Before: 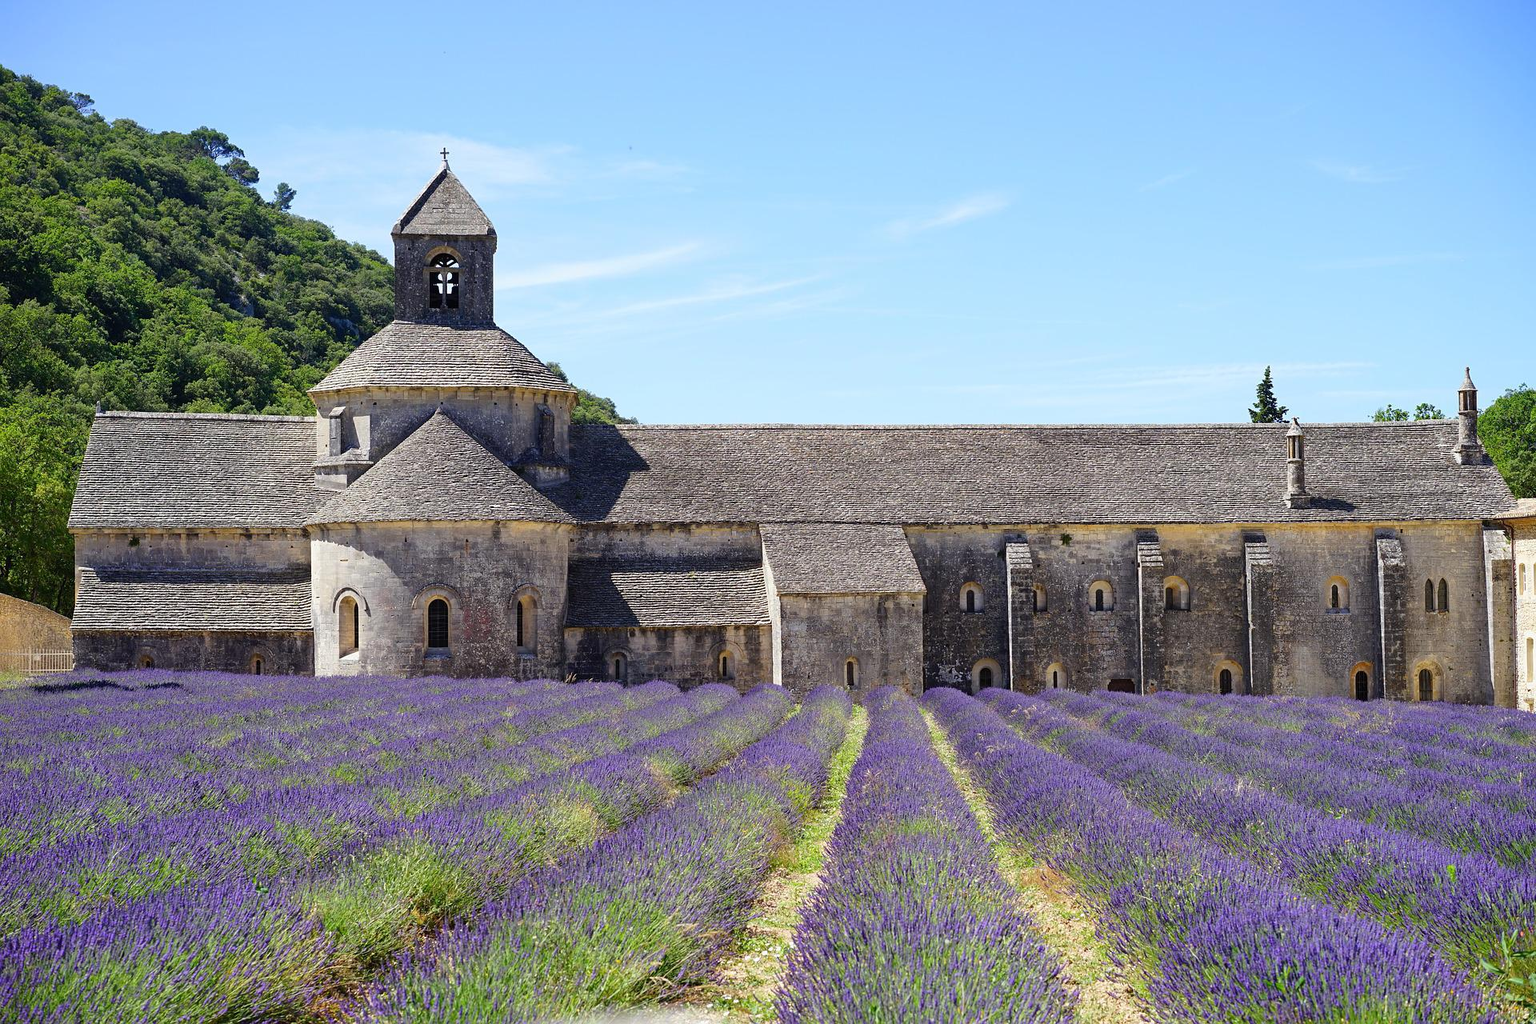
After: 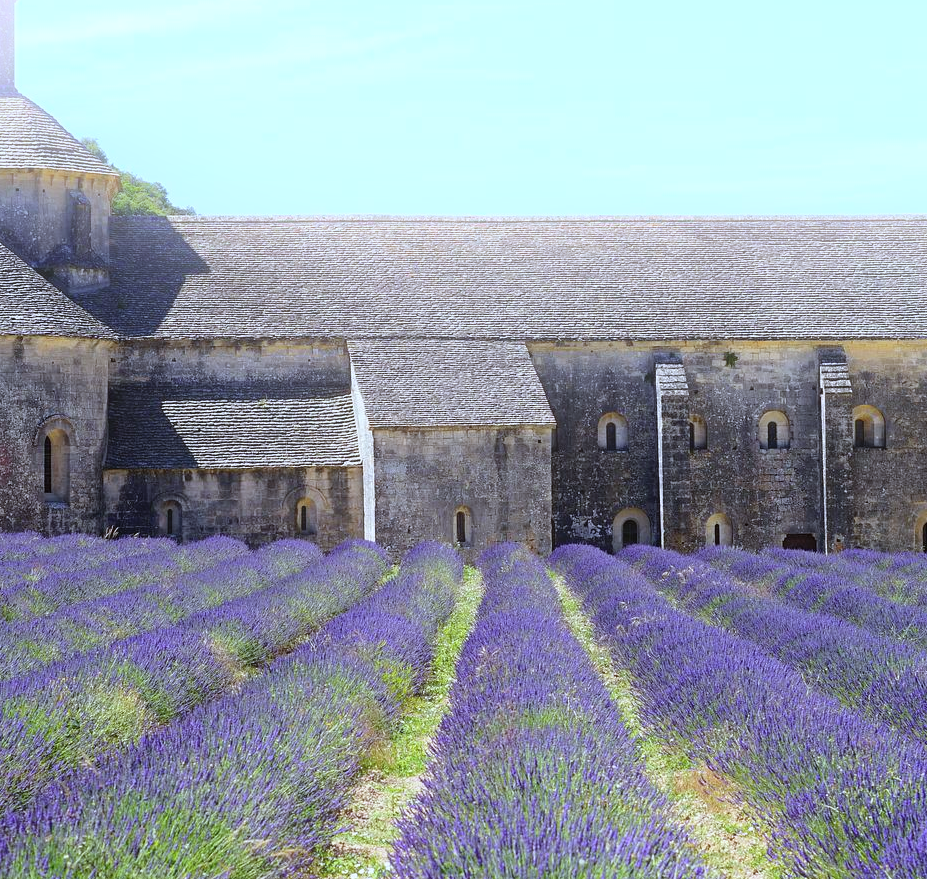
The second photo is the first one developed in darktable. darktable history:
white balance: red 0.931, blue 1.11
exposure: exposure 0.014 EV, compensate highlight preservation false
crop: left 31.379%, top 24.658%, right 20.326%, bottom 6.628%
bloom: on, module defaults
